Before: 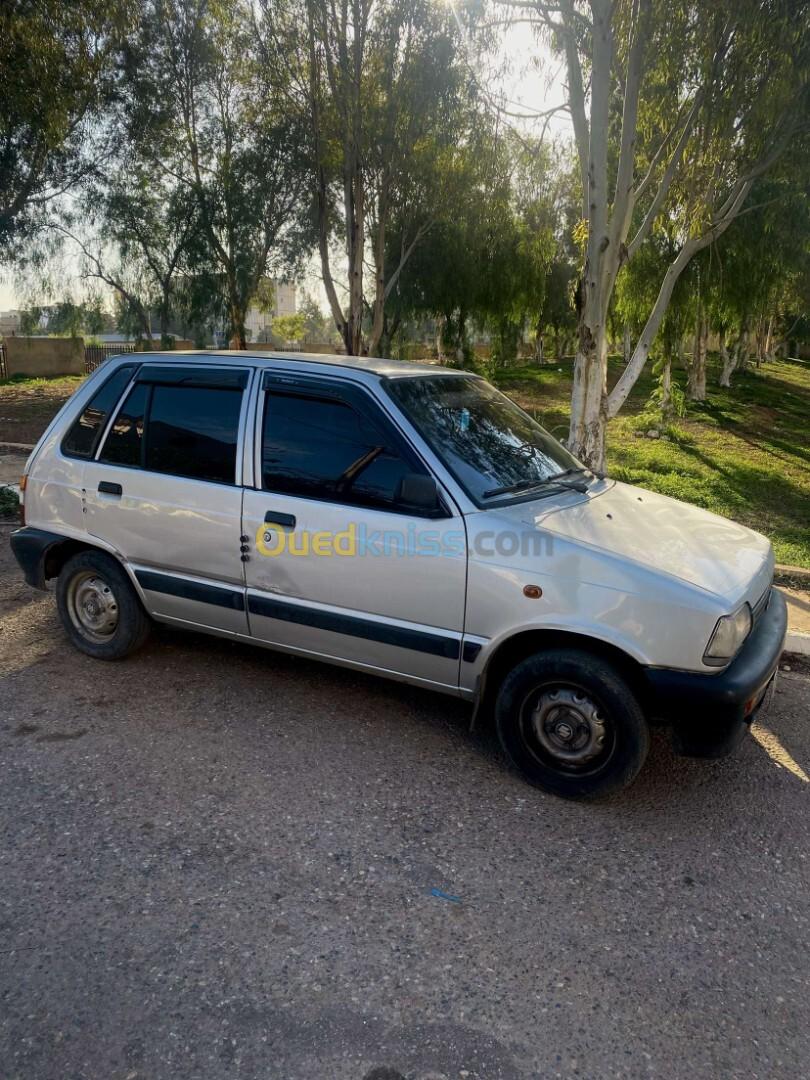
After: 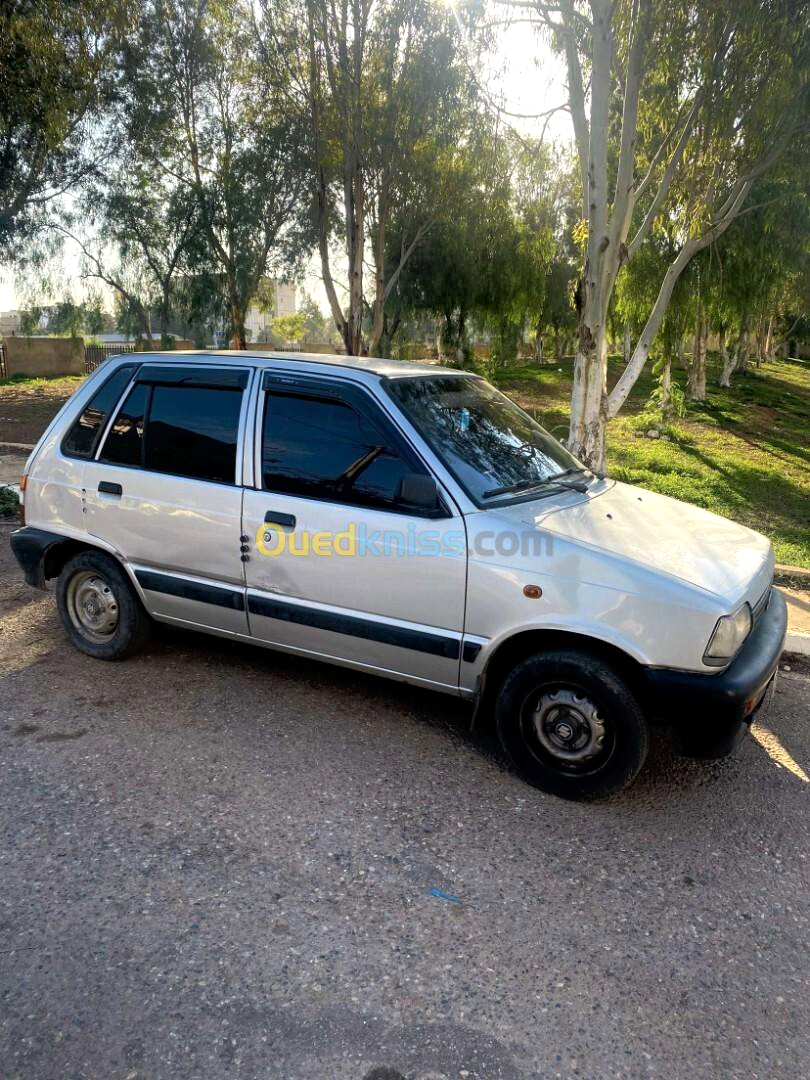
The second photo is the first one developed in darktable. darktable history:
tone equalizer: -8 EV -1.88 EV, -7 EV -1.14 EV, -6 EV -1.66 EV, luminance estimator HSV value / RGB max
exposure: exposure 0.6 EV, compensate exposure bias true, compensate highlight preservation false
tone curve: curves: ch1 [(0, 0) (0.214, 0.291) (0.372, 0.44) (0.463, 0.476) (0.498, 0.502) (0.521, 0.531) (1, 1)]; ch2 [(0, 0) (0.456, 0.447) (0.5, 0.5) (0.547, 0.557) (0.592, 0.57) (0.631, 0.602) (1, 1)], preserve colors none
